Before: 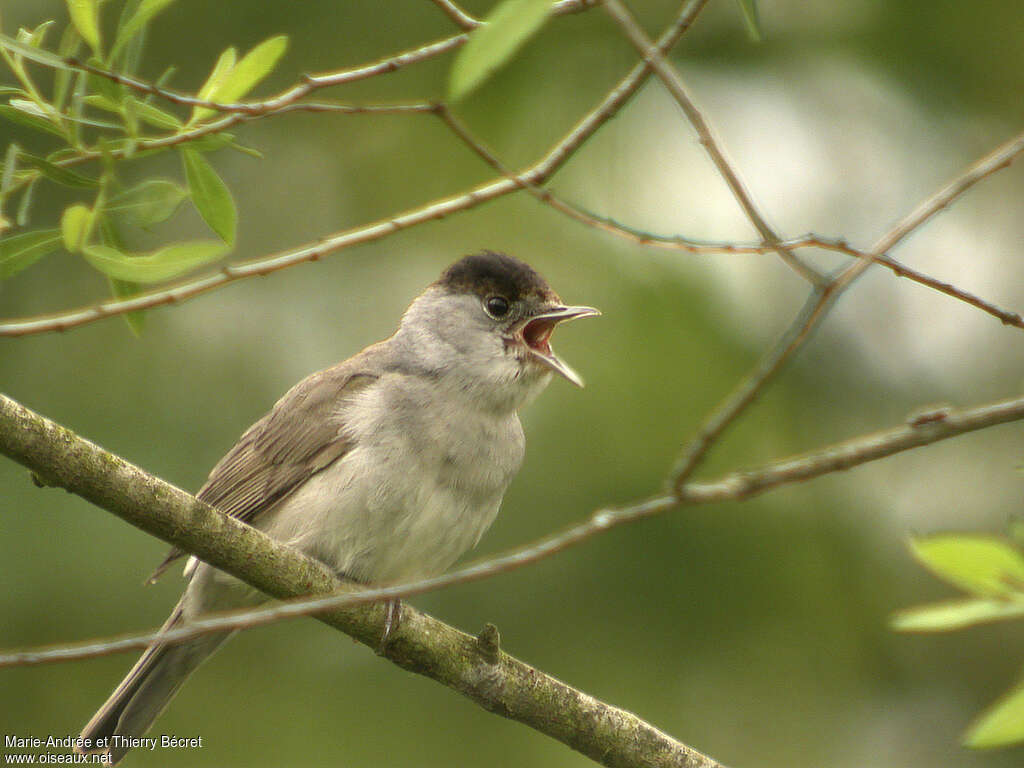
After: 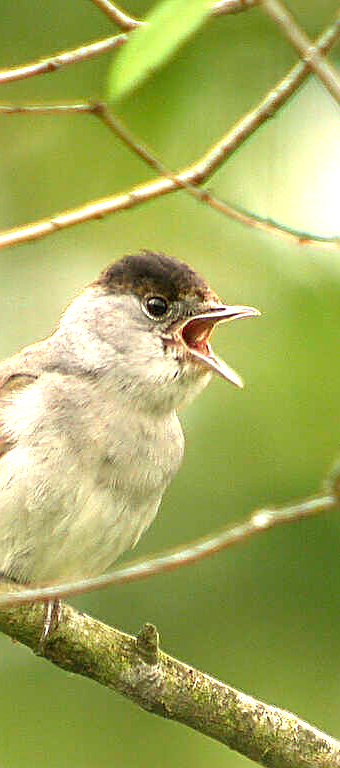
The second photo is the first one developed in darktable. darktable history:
crop: left 33.366%, right 33.428%
exposure: black level correction 0, exposure 1.001 EV, compensate exposure bias true, compensate highlight preservation false
sharpen: radius 2.599, amount 0.693
